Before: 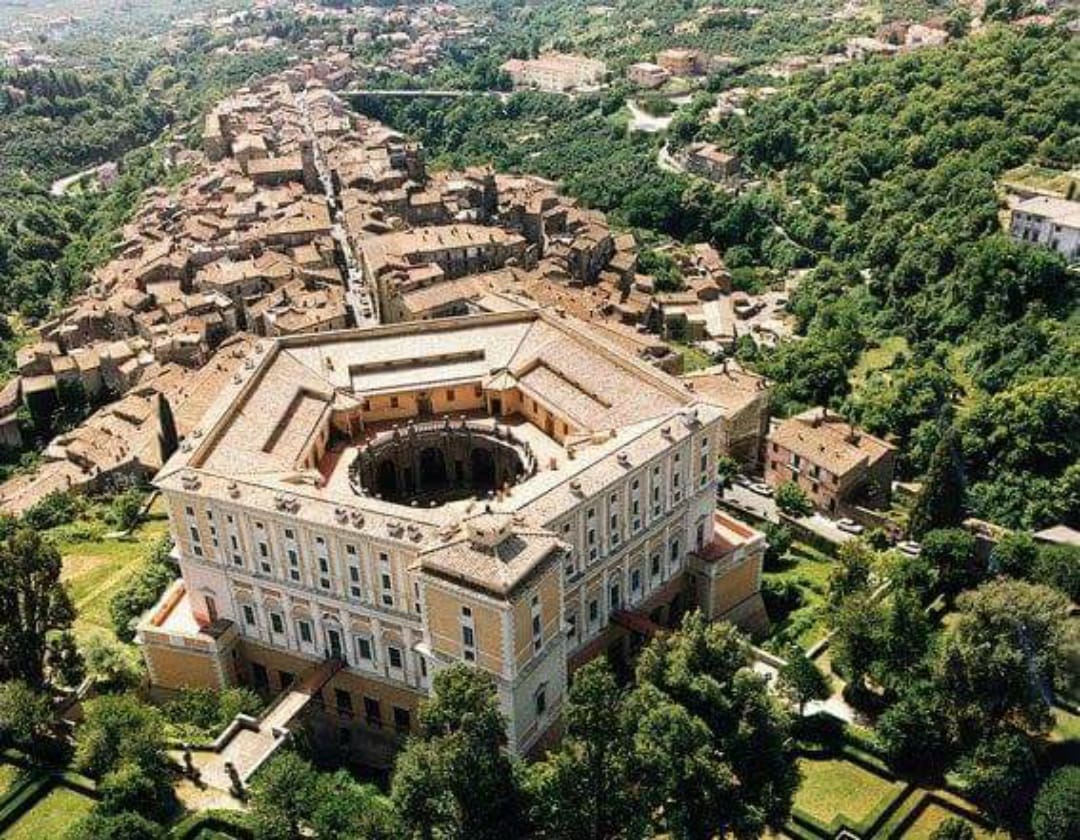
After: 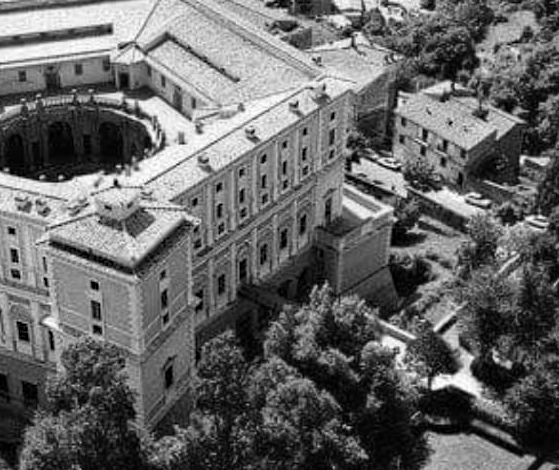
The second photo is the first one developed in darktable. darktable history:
haze removal: compatibility mode true, adaptive false
crop: left 34.479%, top 38.822%, right 13.718%, bottom 5.172%
monochrome: on, module defaults
